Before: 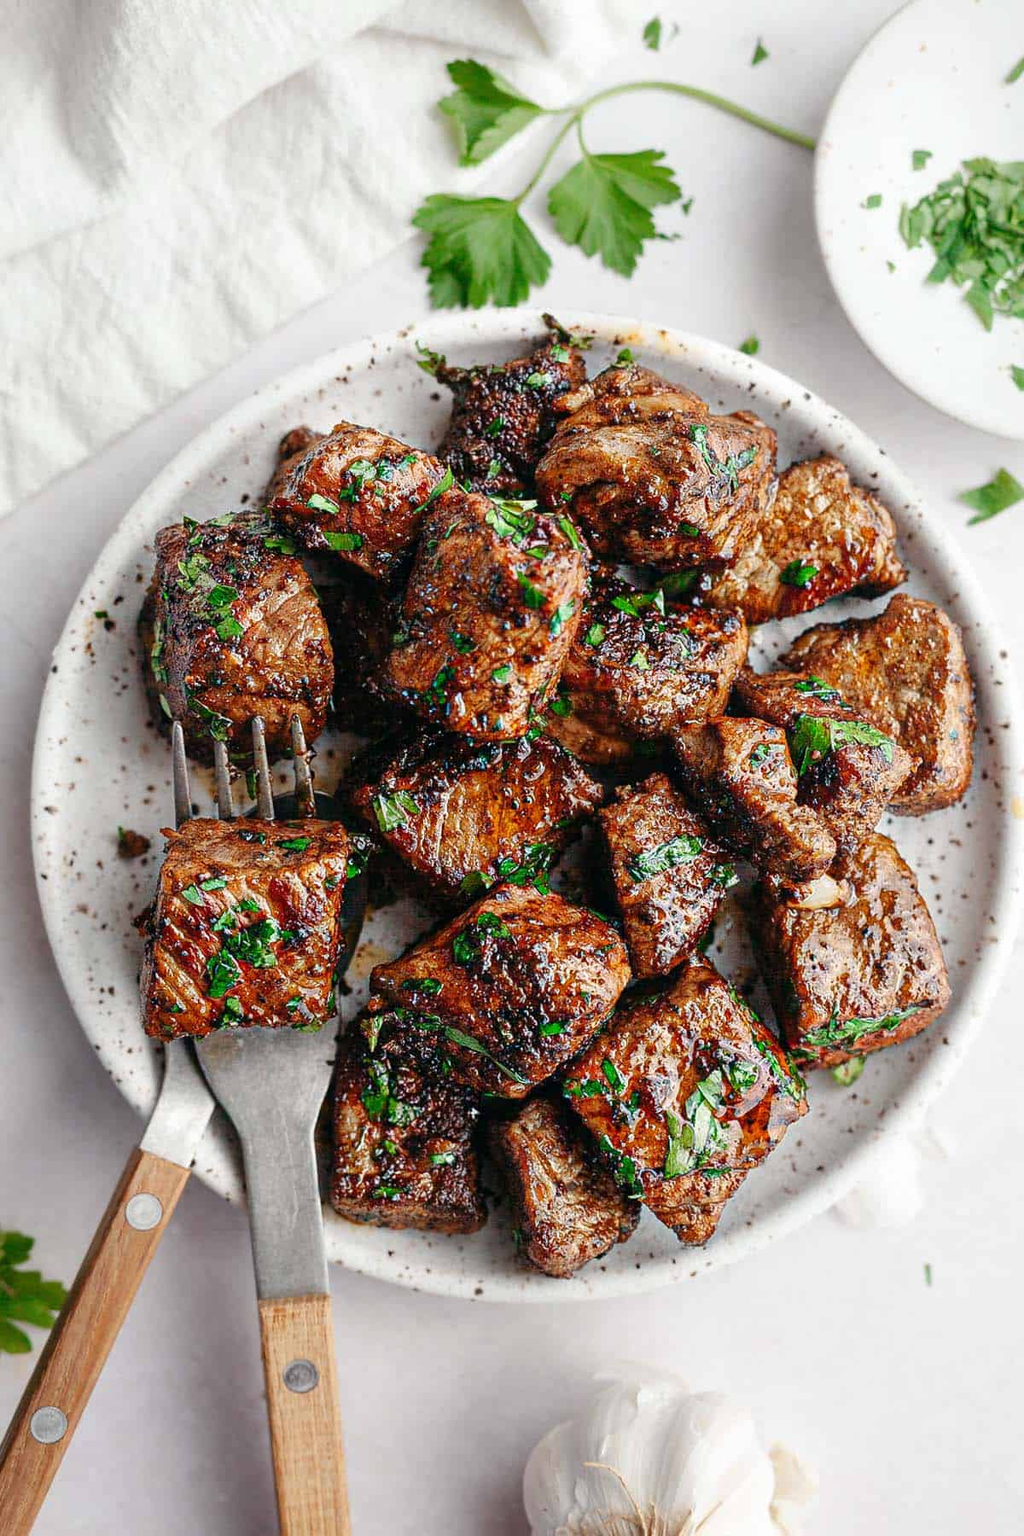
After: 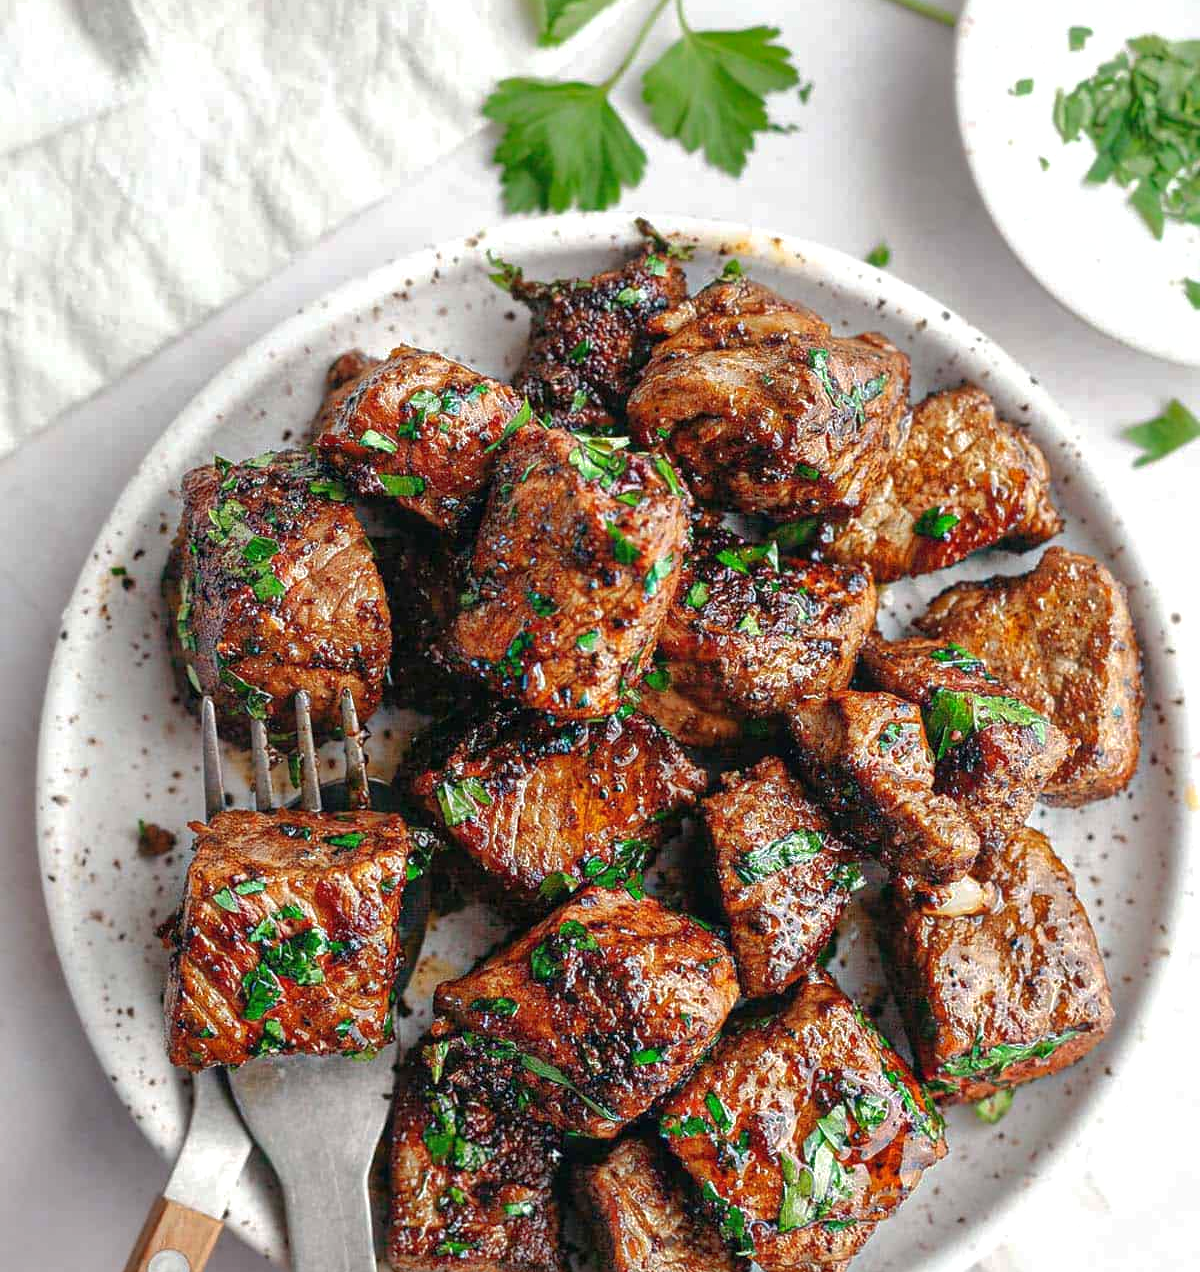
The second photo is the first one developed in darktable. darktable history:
tone equalizer: on, module defaults
shadows and highlights: on, module defaults
crop and rotate: top 8.293%, bottom 20.996%
exposure: black level correction 0, exposure 0.2 EV, compensate exposure bias true, compensate highlight preservation false
levels: mode automatic
